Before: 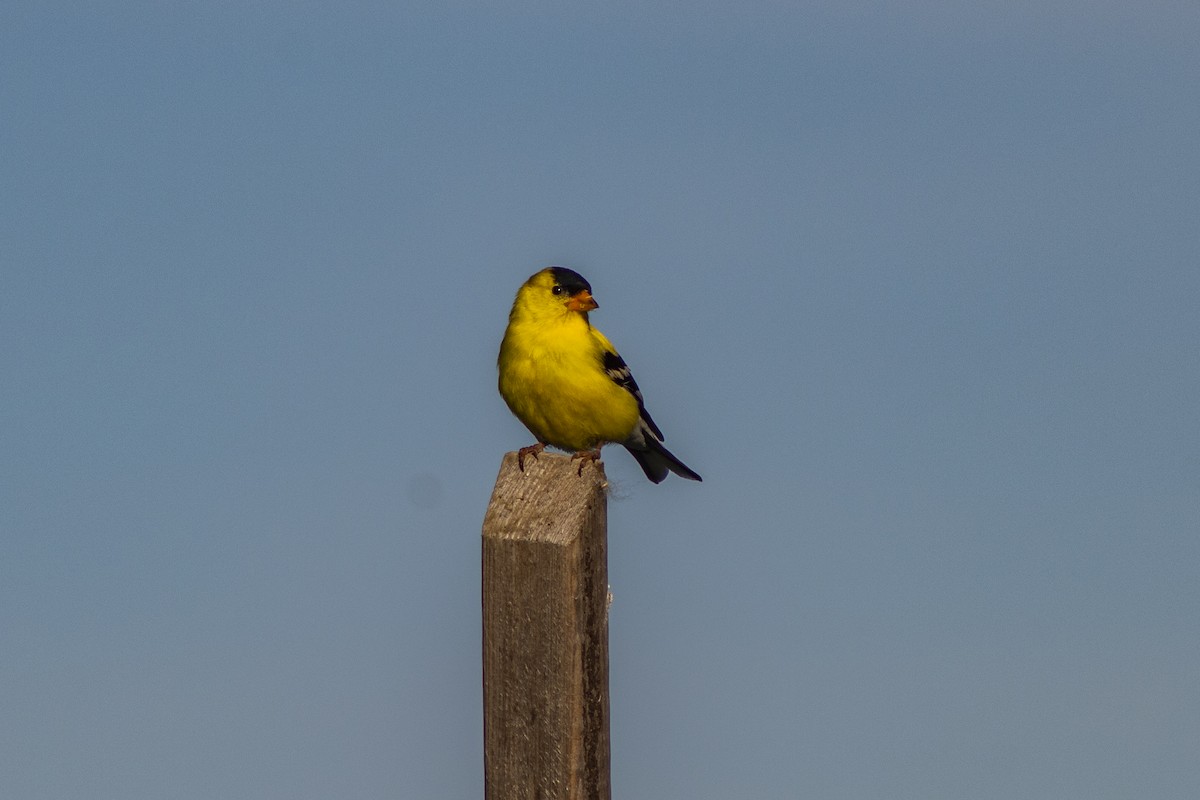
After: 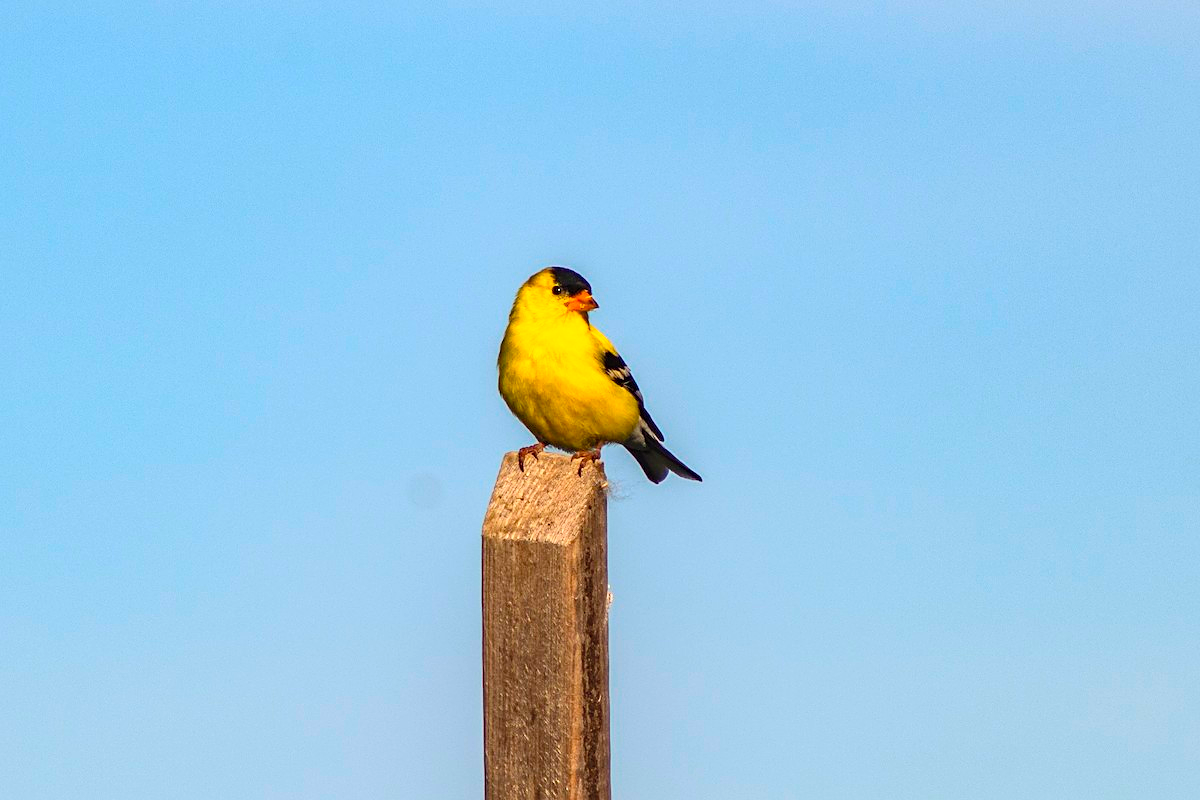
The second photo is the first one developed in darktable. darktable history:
contrast brightness saturation: contrast 0.235, brightness 0.259, saturation 0.382
exposure: black level correction 0, exposure 0.701 EV, compensate highlight preservation false
sharpen: amount 0.216
